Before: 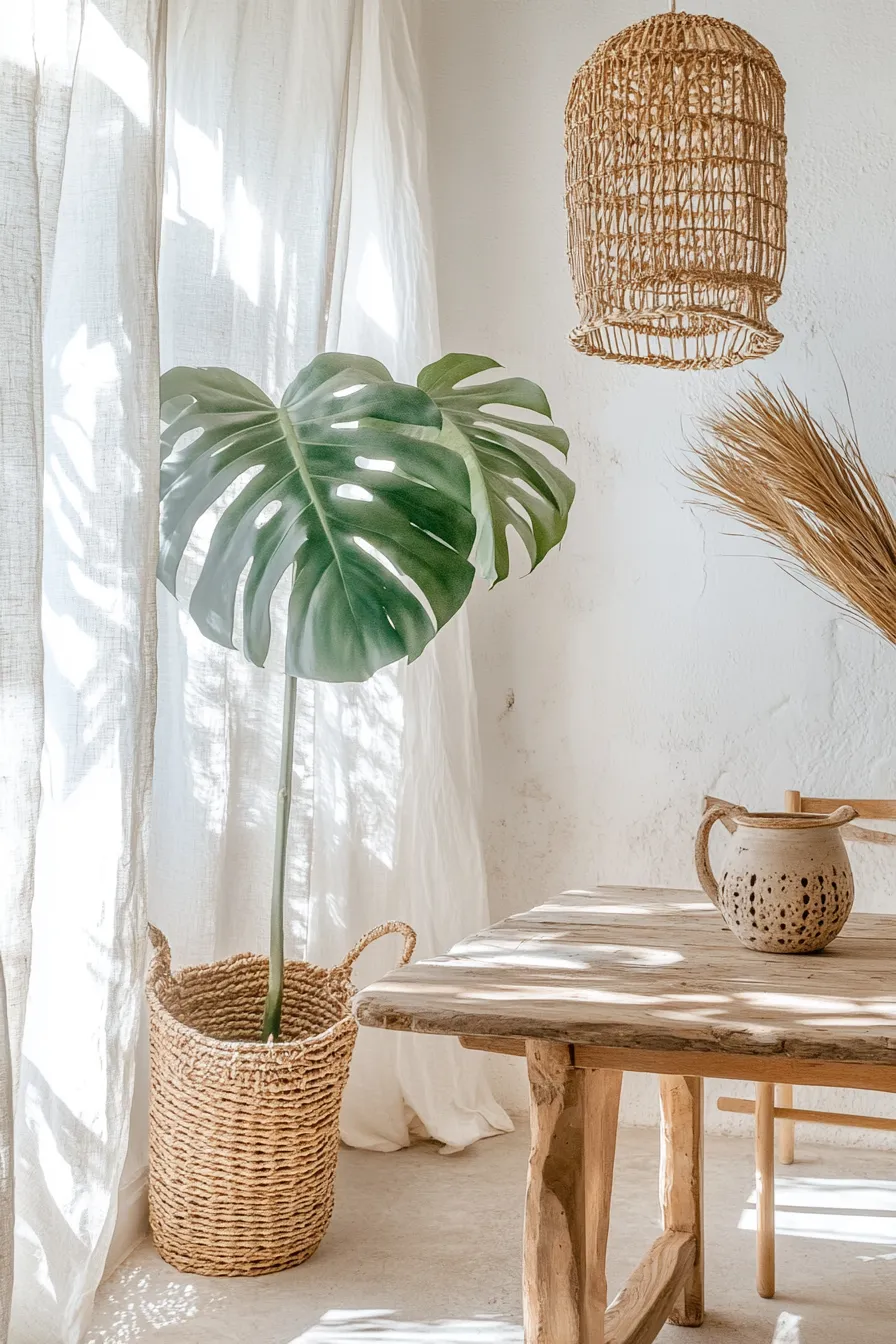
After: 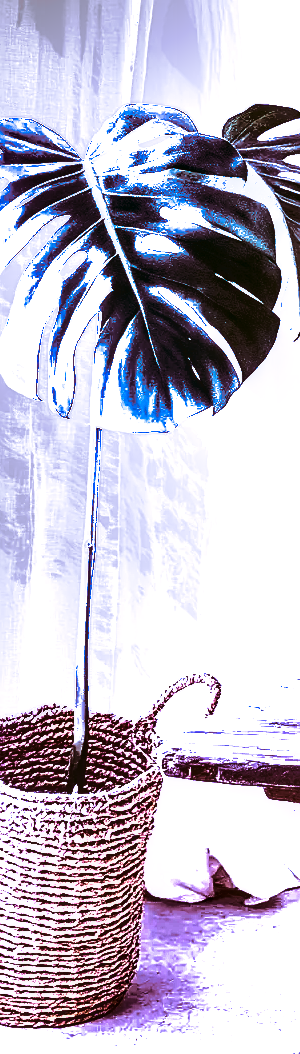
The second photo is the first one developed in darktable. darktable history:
crop and rotate: left 21.77%, top 18.528%, right 44.676%, bottom 2.997%
white balance: red 0.98, blue 1.61
shadows and highlights: radius 171.16, shadows 27, white point adjustment 3.13, highlights -67.95, soften with gaussian
contrast brightness saturation: saturation 0.1
local contrast: on, module defaults
split-toning: on, module defaults
sharpen: on, module defaults
exposure: black level correction 0, exposure 1.2 EV, compensate highlight preservation false
